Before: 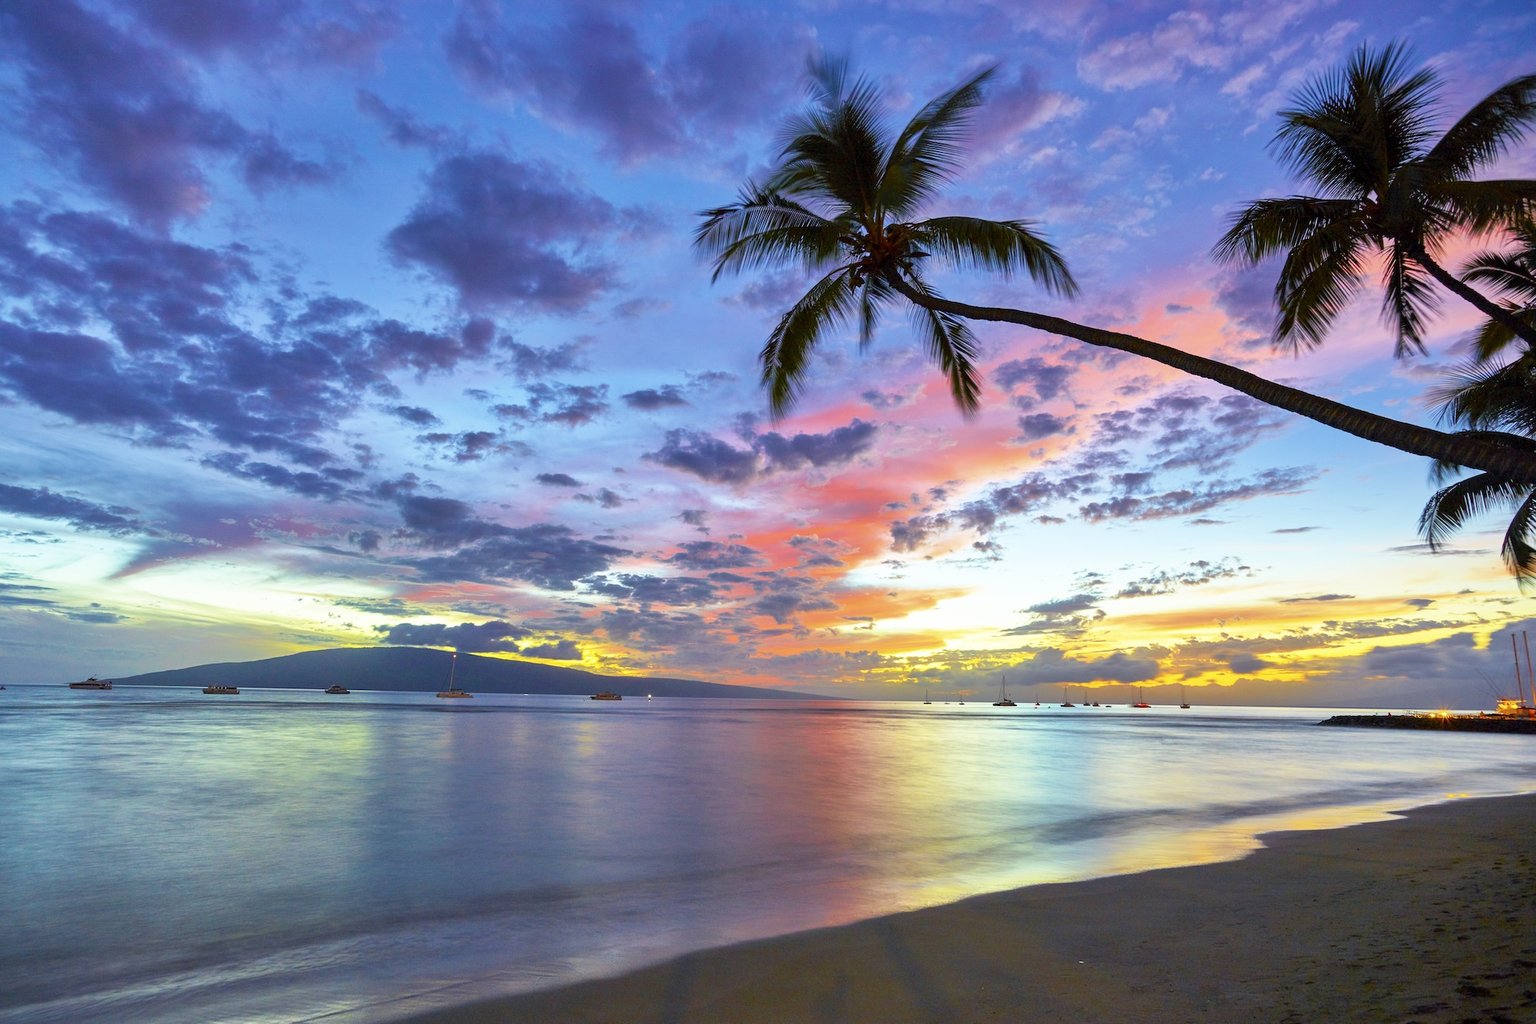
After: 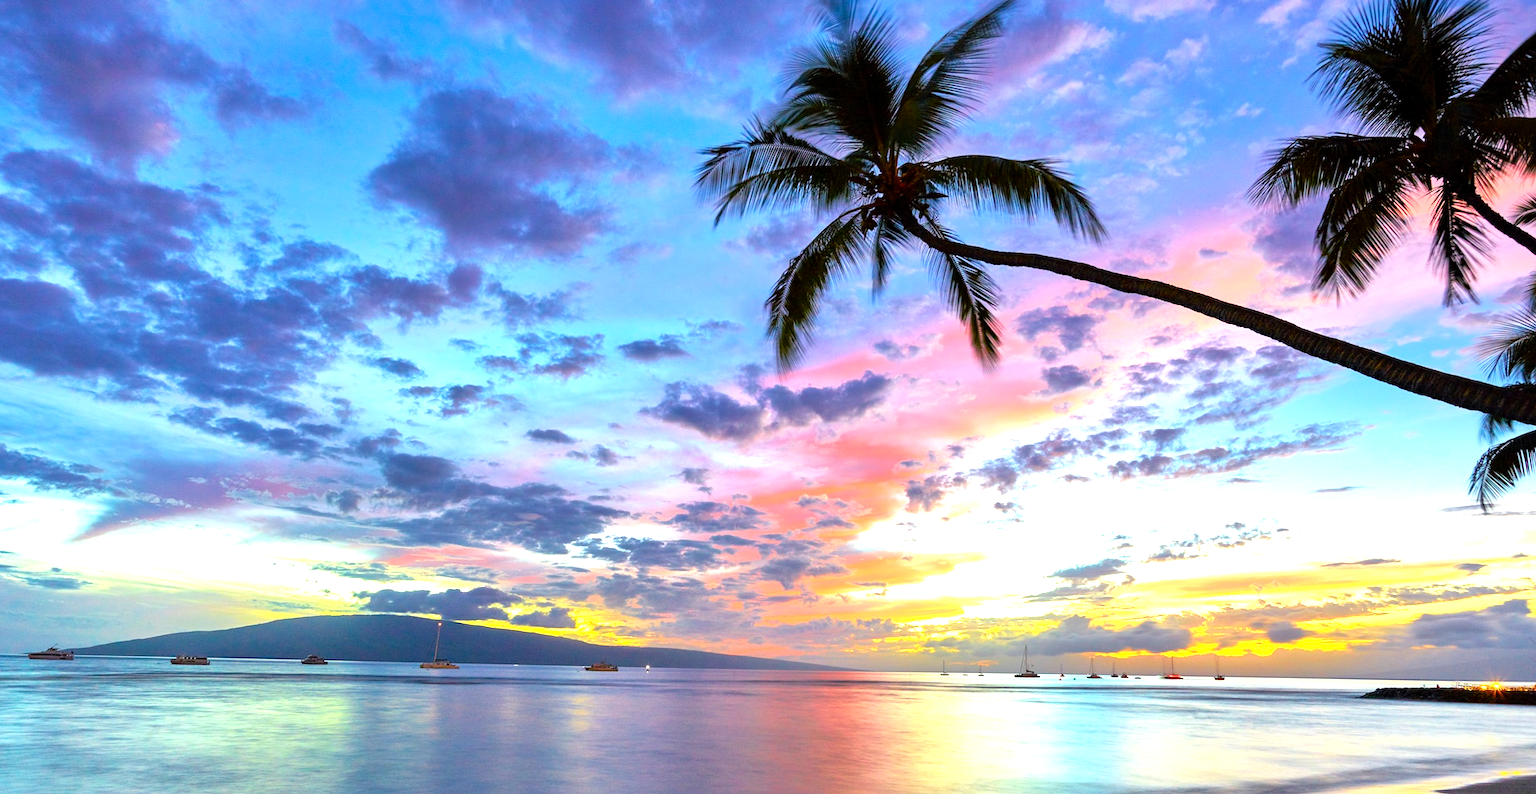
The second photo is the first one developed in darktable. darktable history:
crop: left 2.849%, top 7.029%, right 3.473%, bottom 20.241%
tone equalizer: -8 EV -0.741 EV, -7 EV -0.692 EV, -6 EV -0.618 EV, -5 EV -0.363 EV, -3 EV 0.366 EV, -2 EV 0.6 EV, -1 EV 0.696 EV, +0 EV 0.731 EV, mask exposure compensation -0.491 EV
